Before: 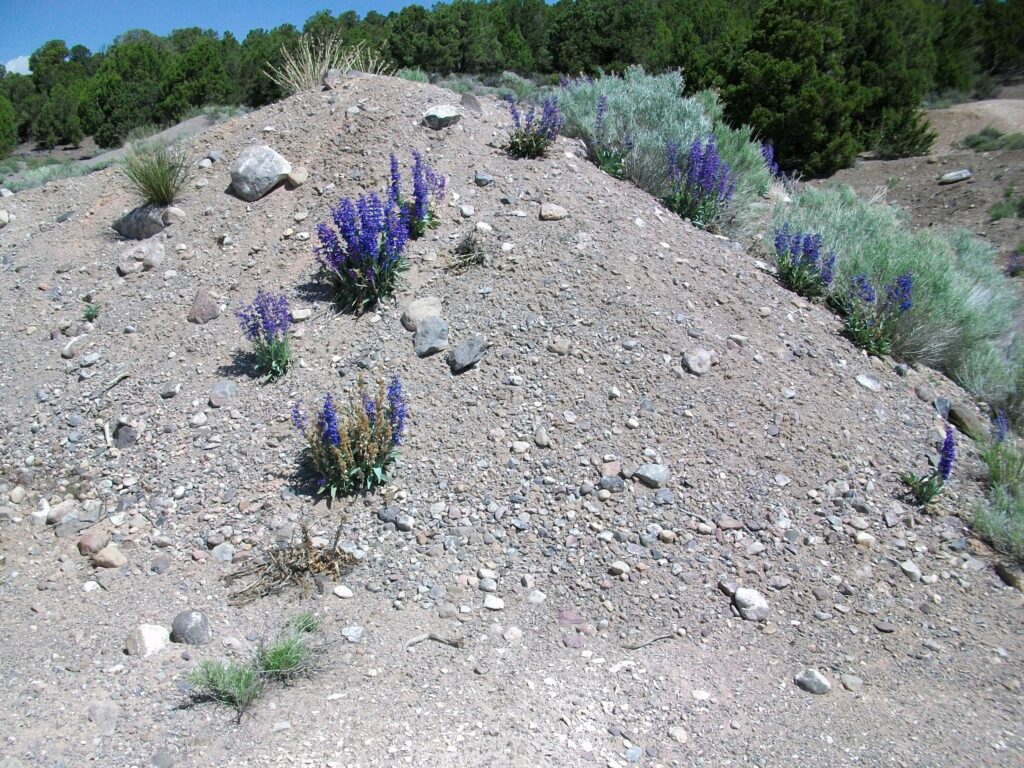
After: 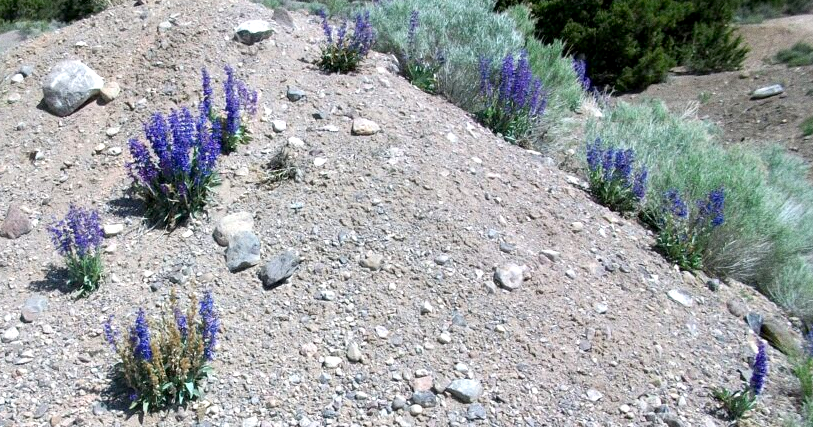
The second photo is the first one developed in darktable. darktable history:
crop: left 18.38%, top 11.092%, right 2.134%, bottom 33.217%
exposure: black level correction 0.003, exposure 0.383 EV, compensate highlight preservation false
grain: coarseness 0.09 ISO
